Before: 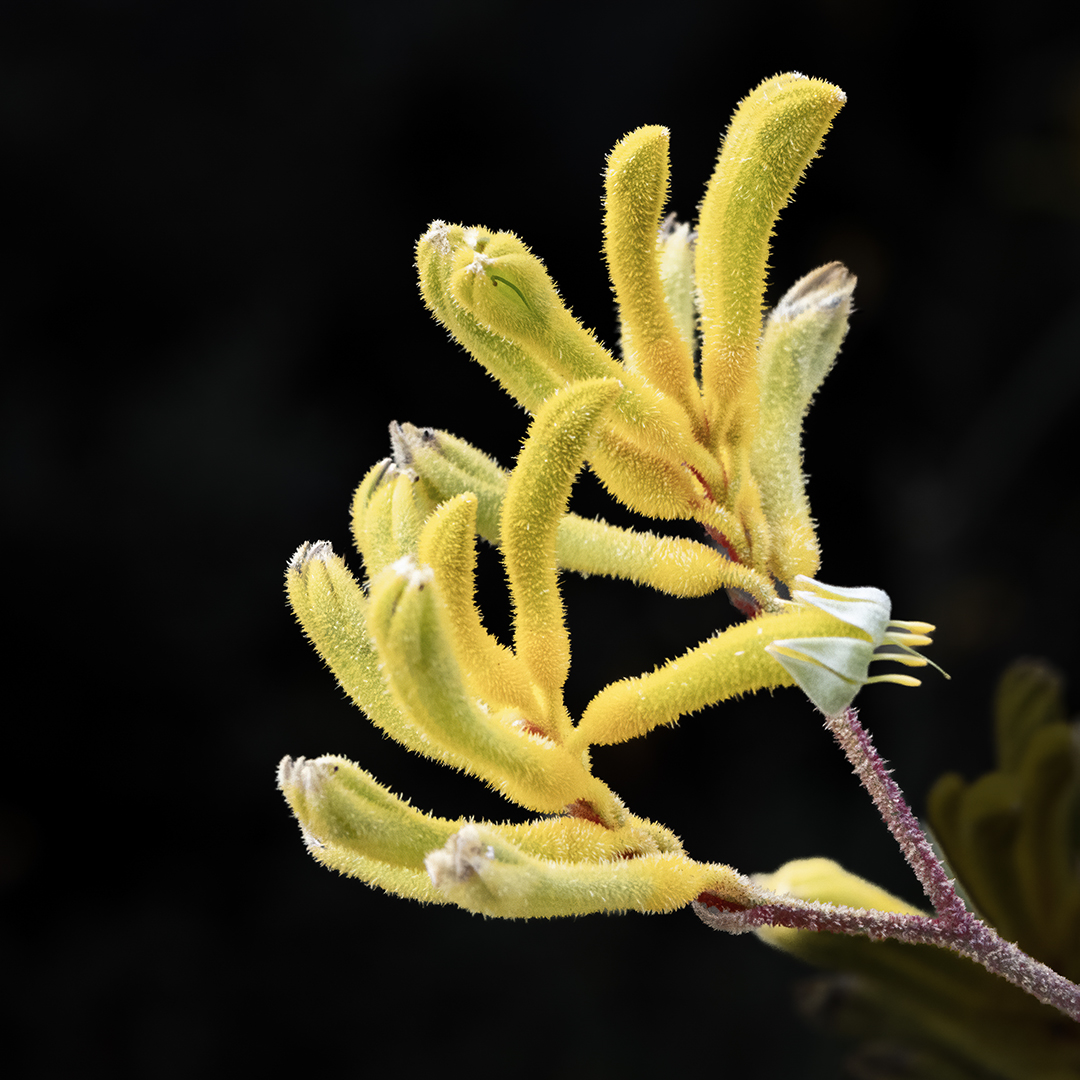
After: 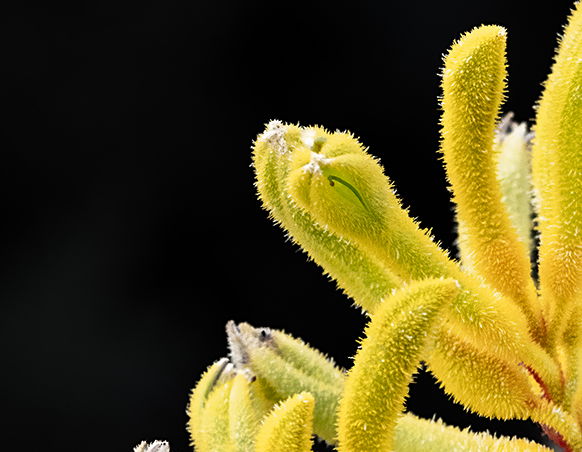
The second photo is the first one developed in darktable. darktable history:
sharpen: amount 0.217
crop: left 15.157%, top 9.284%, right 30.894%, bottom 48.819%
